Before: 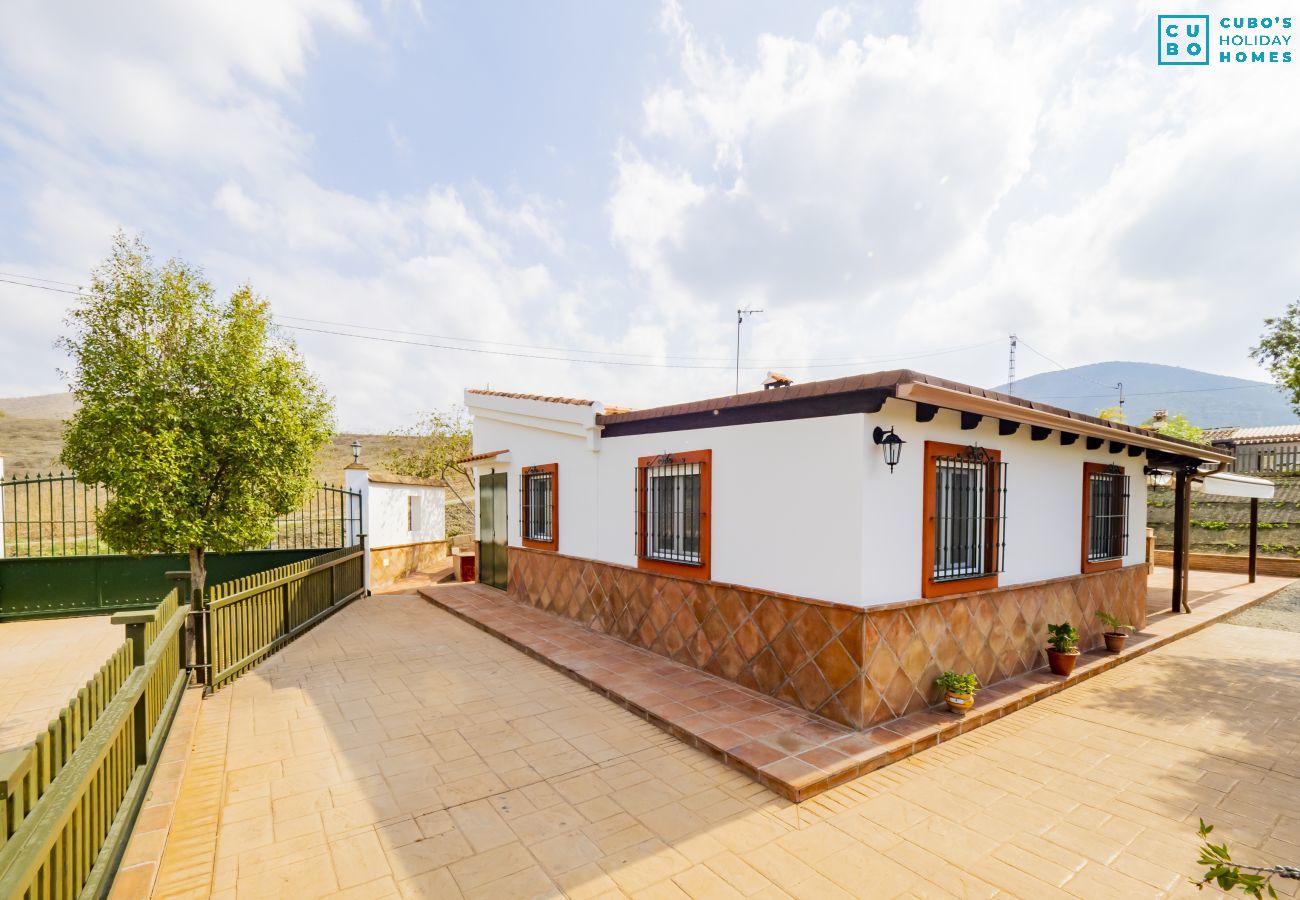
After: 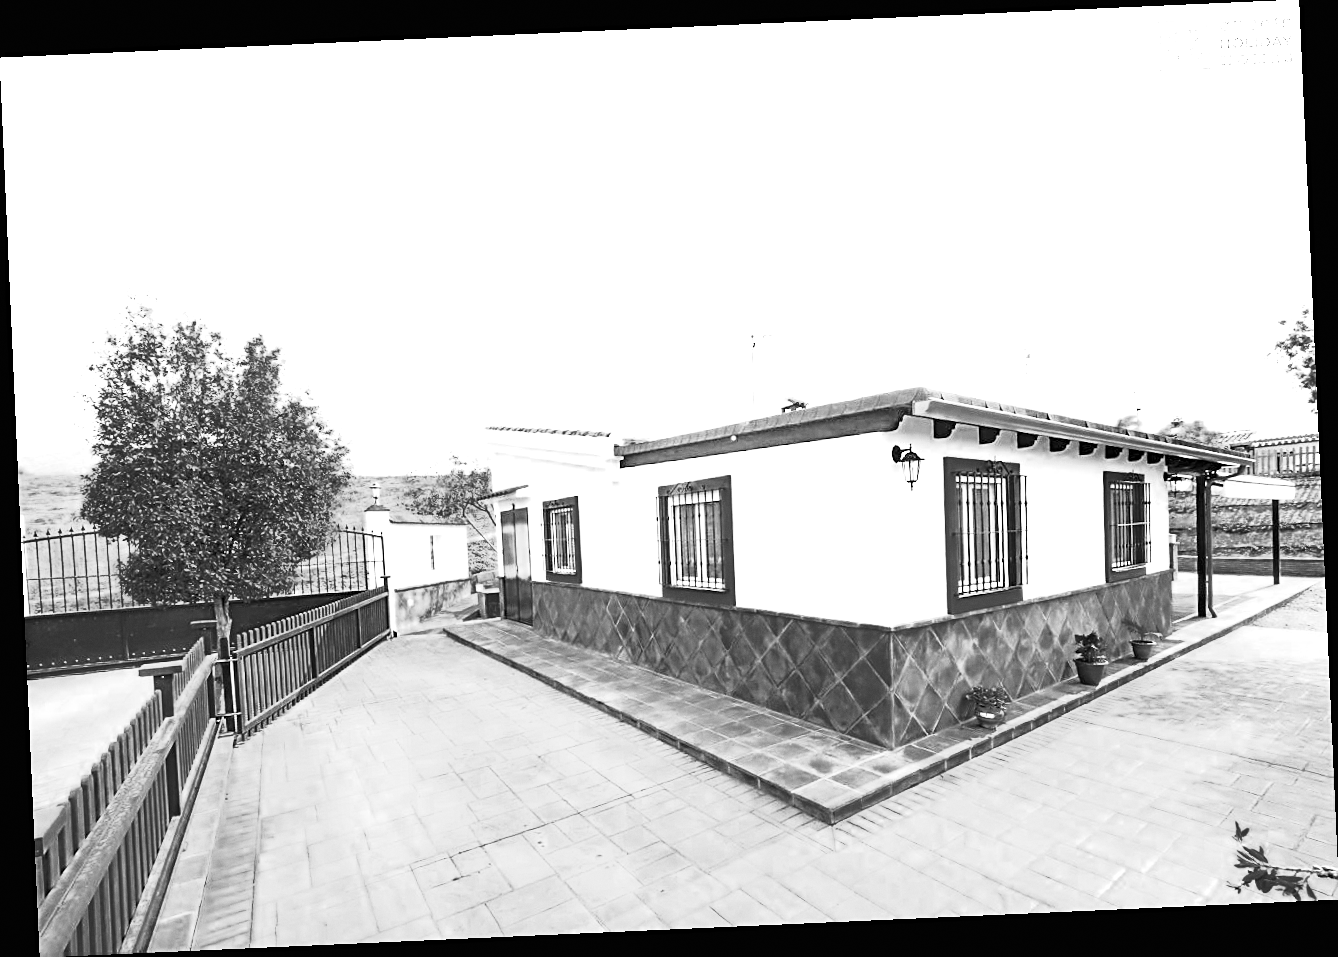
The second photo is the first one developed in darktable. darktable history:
color zones: curves: ch0 [(0.287, 0.048) (0.493, 0.484) (0.737, 0.816)]; ch1 [(0, 0) (0.143, 0) (0.286, 0) (0.429, 0) (0.571, 0) (0.714, 0) (0.857, 0)]
sharpen: on, module defaults
exposure: black level correction 0, exposure 1.6 EV, compensate exposure bias true, compensate highlight preservation false
grain: coarseness 0.09 ISO, strength 10%
rotate and perspective: rotation -2.56°, automatic cropping off
base curve: curves: ch0 [(0, 0) (0.028, 0.03) (0.121, 0.232) (0.46, 0.748) (0.859, 0.968) (1, 1)], preserve colors none
